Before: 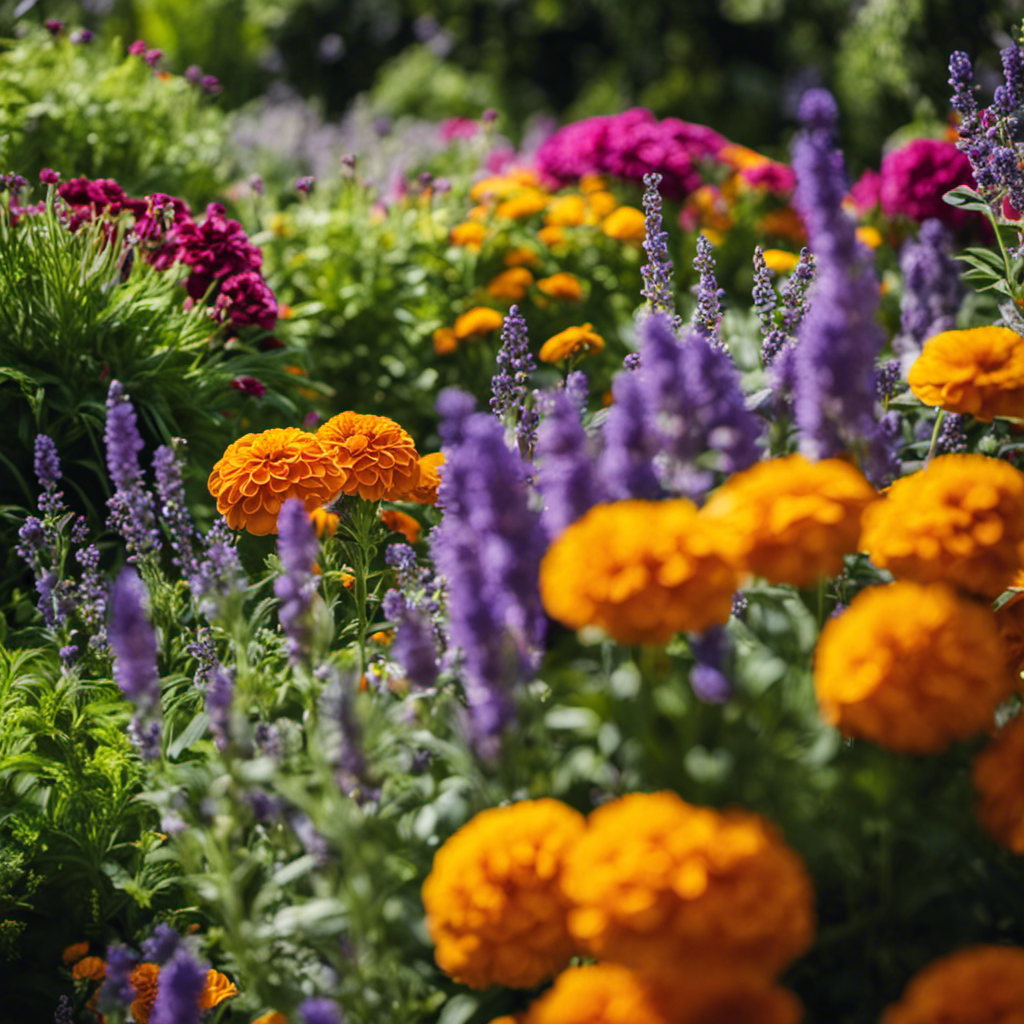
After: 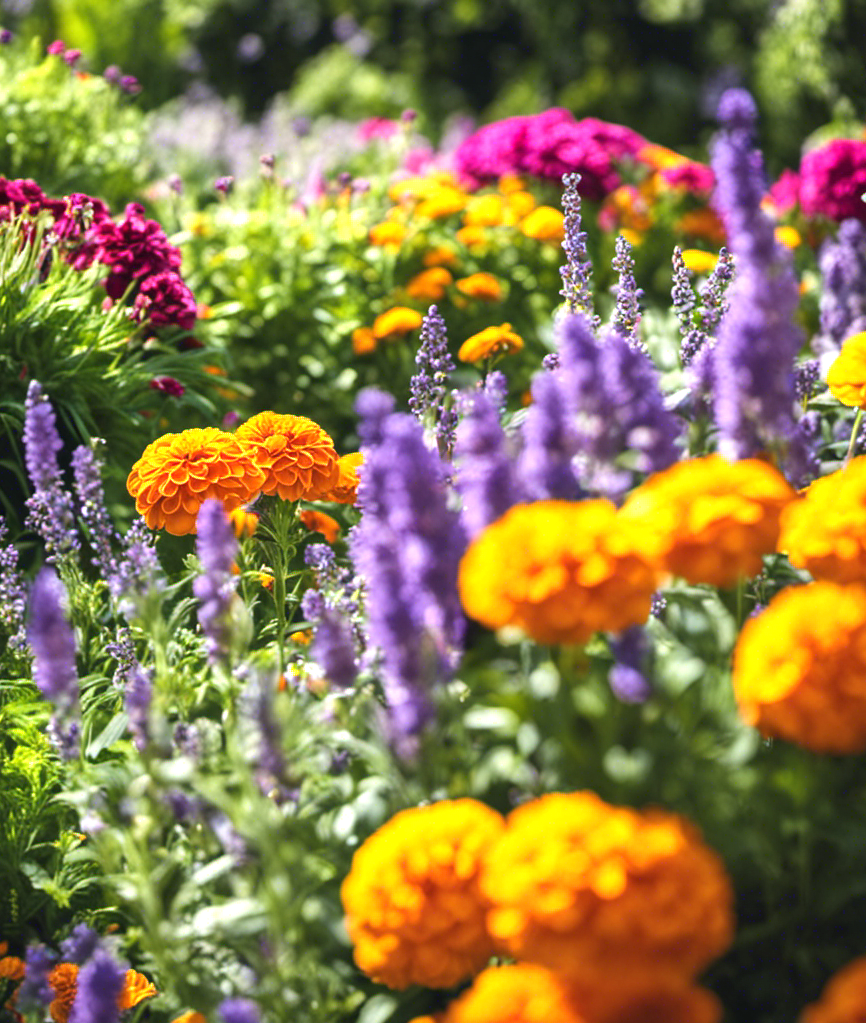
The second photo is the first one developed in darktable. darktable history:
local contrast: mode bilateral grid, contrast 100, coarseness 100, detail 94%, midtone range 0.2
crop: left 8.002%, right 7.358%
exposure: black level correction 0, exposure 1.001 EV, compensate exposure bias true, compensate highlight preservation false
